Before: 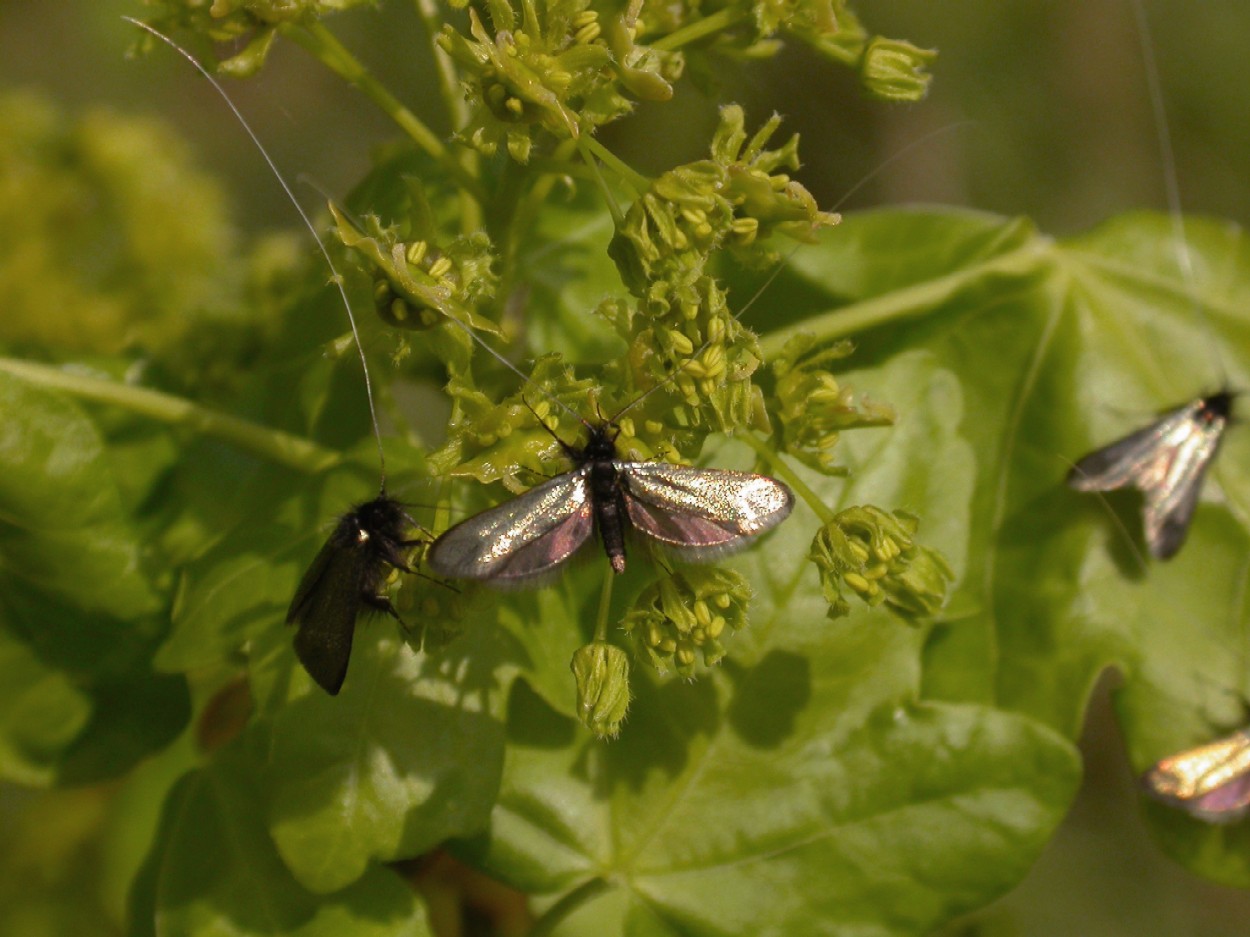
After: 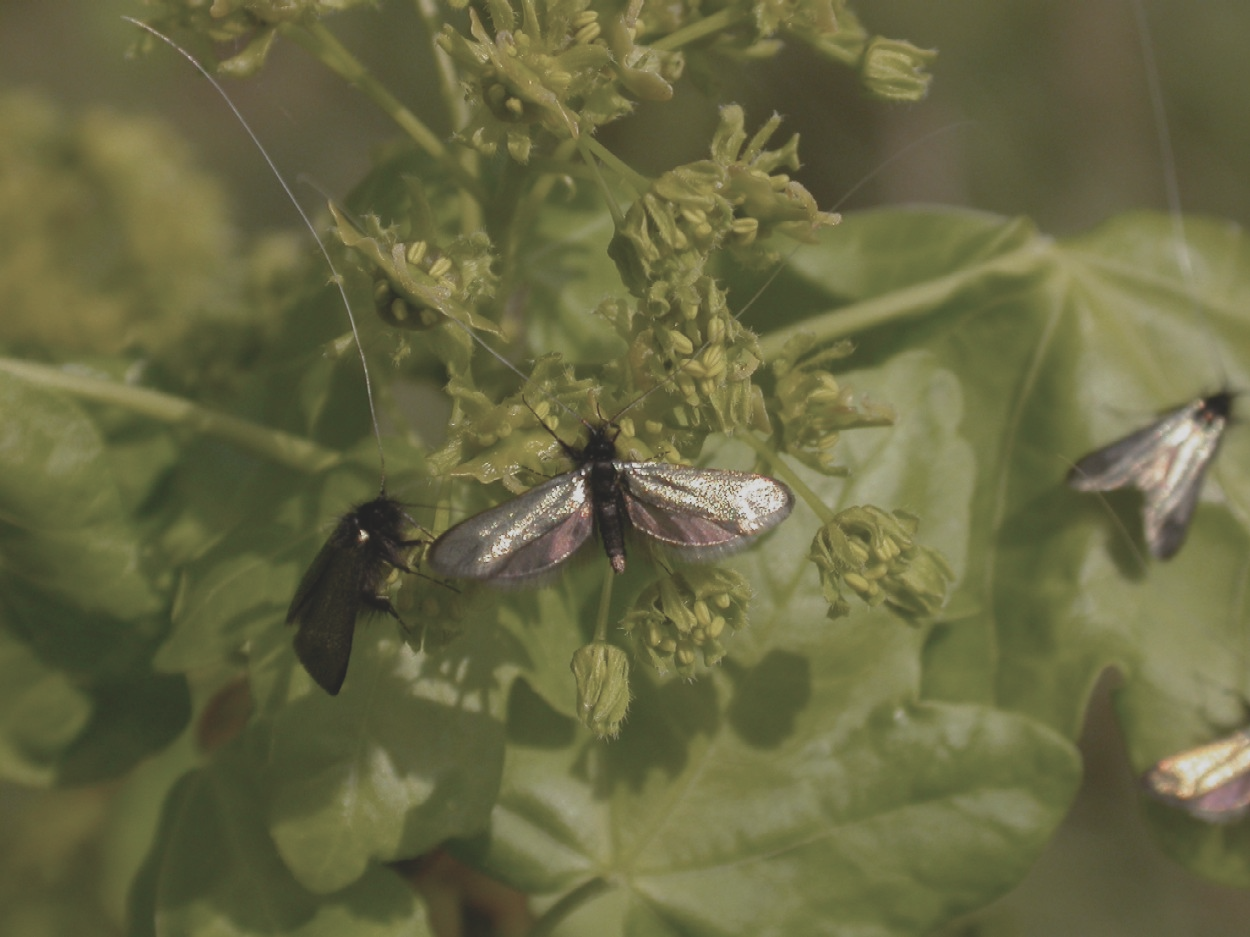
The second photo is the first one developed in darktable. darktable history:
contrast brightness saturation: contrast -0.255, saturation -0.442
